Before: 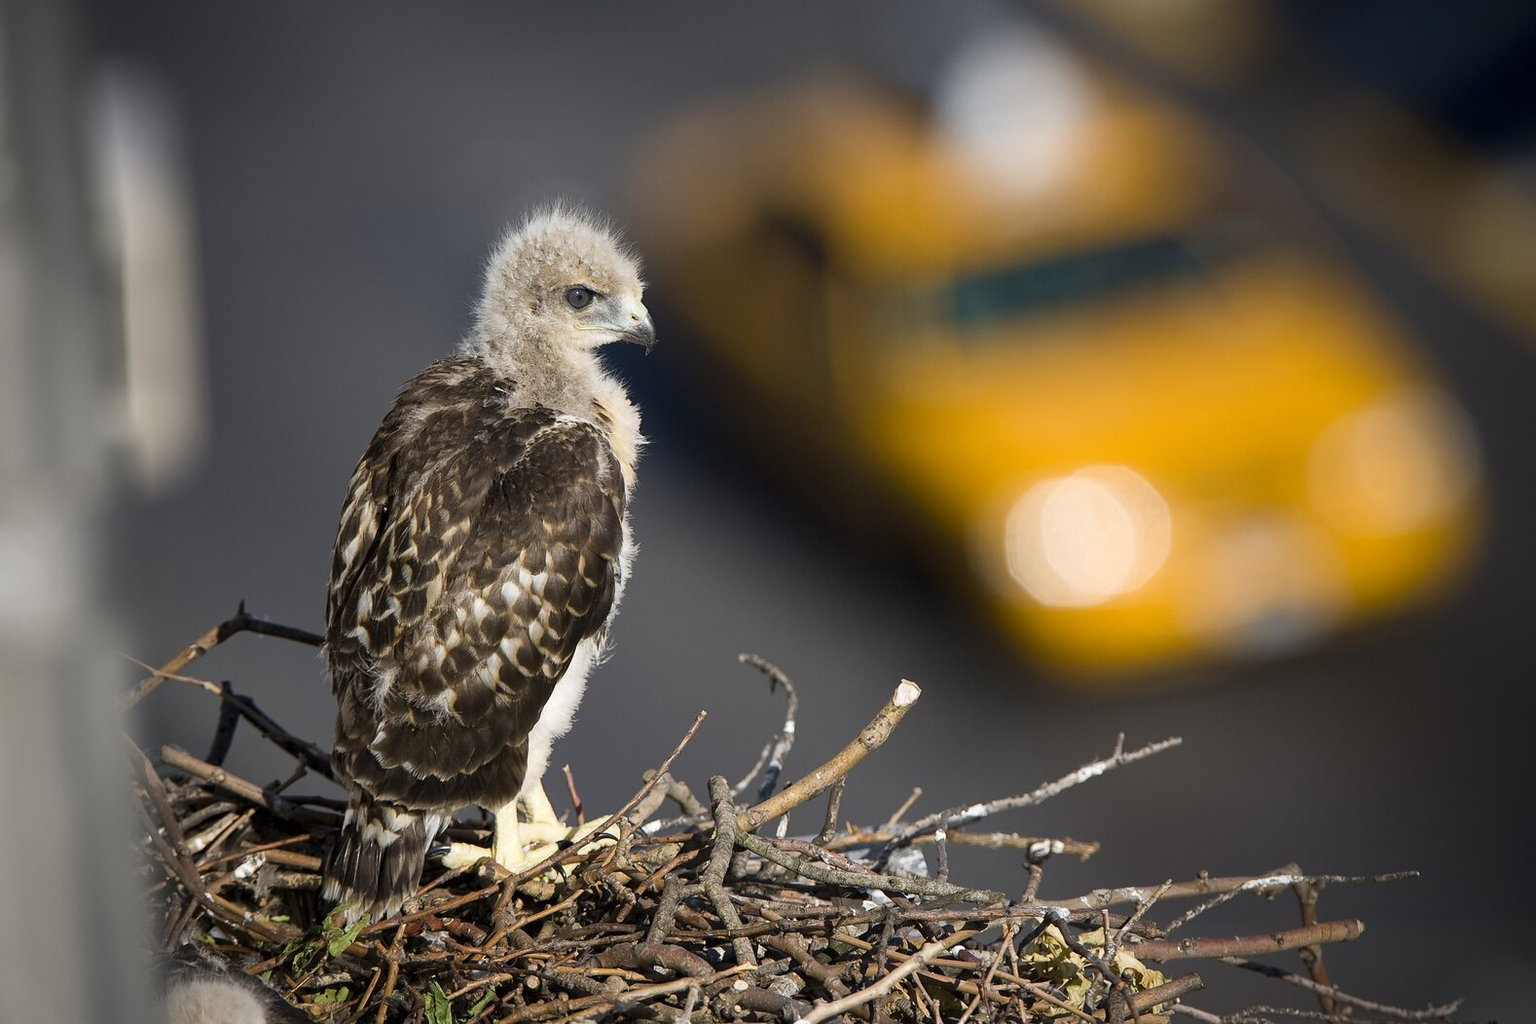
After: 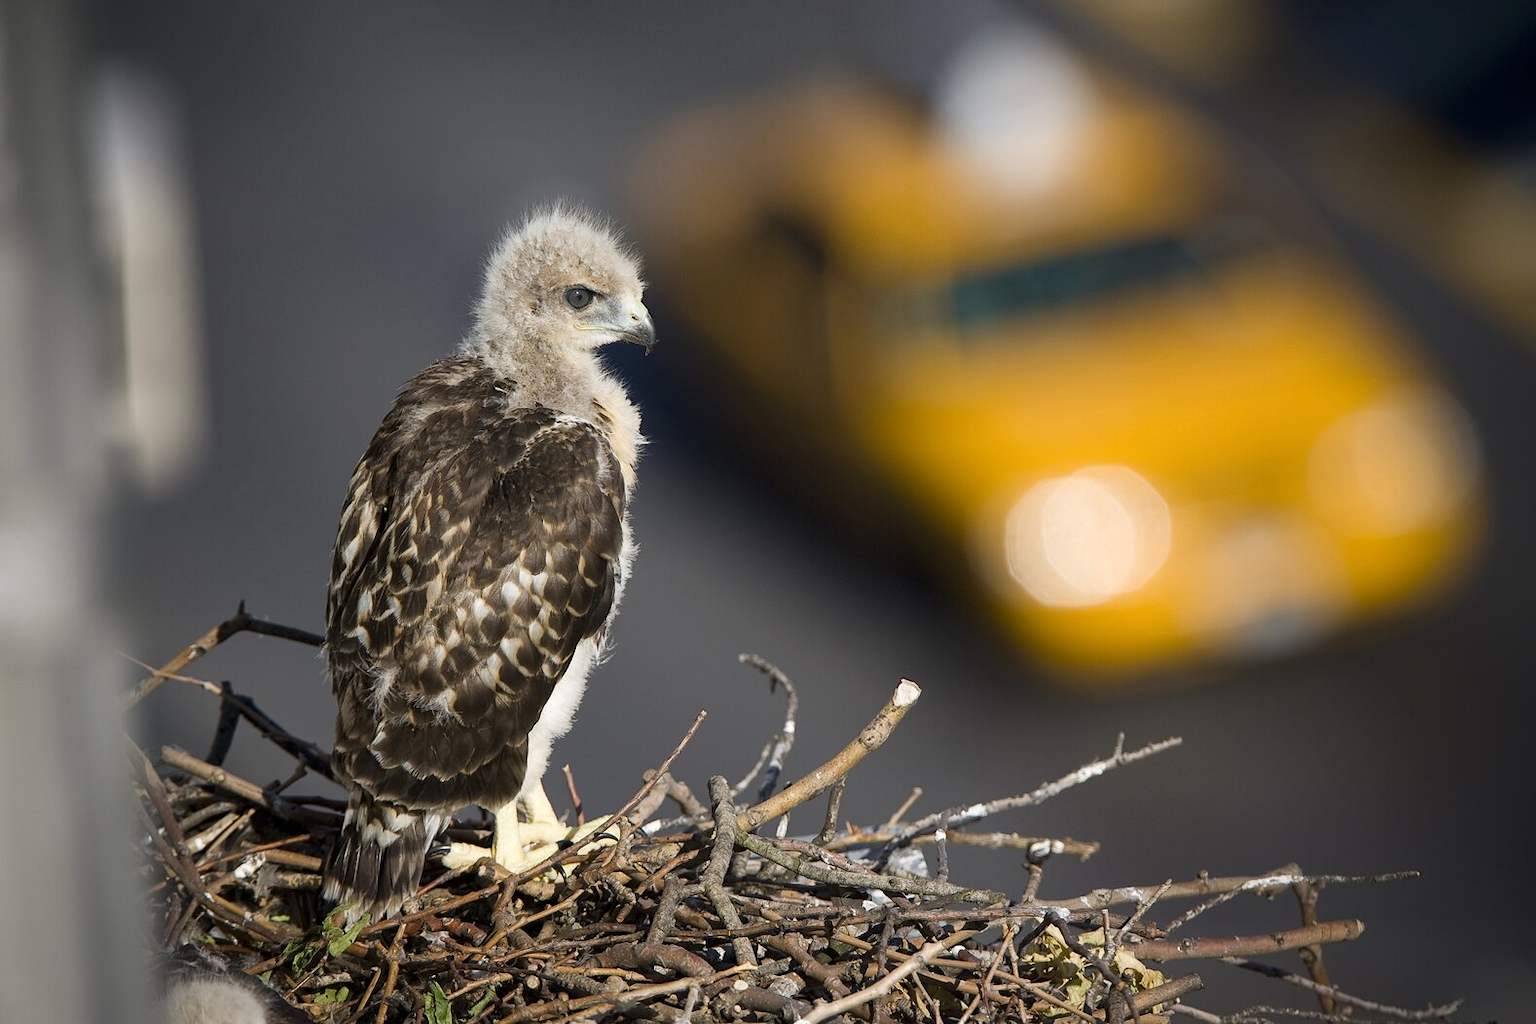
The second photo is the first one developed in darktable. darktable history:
base curve: curves: ch0 [(0, 0) (0.283, 0.295) (1, 1)], preserve colors none
